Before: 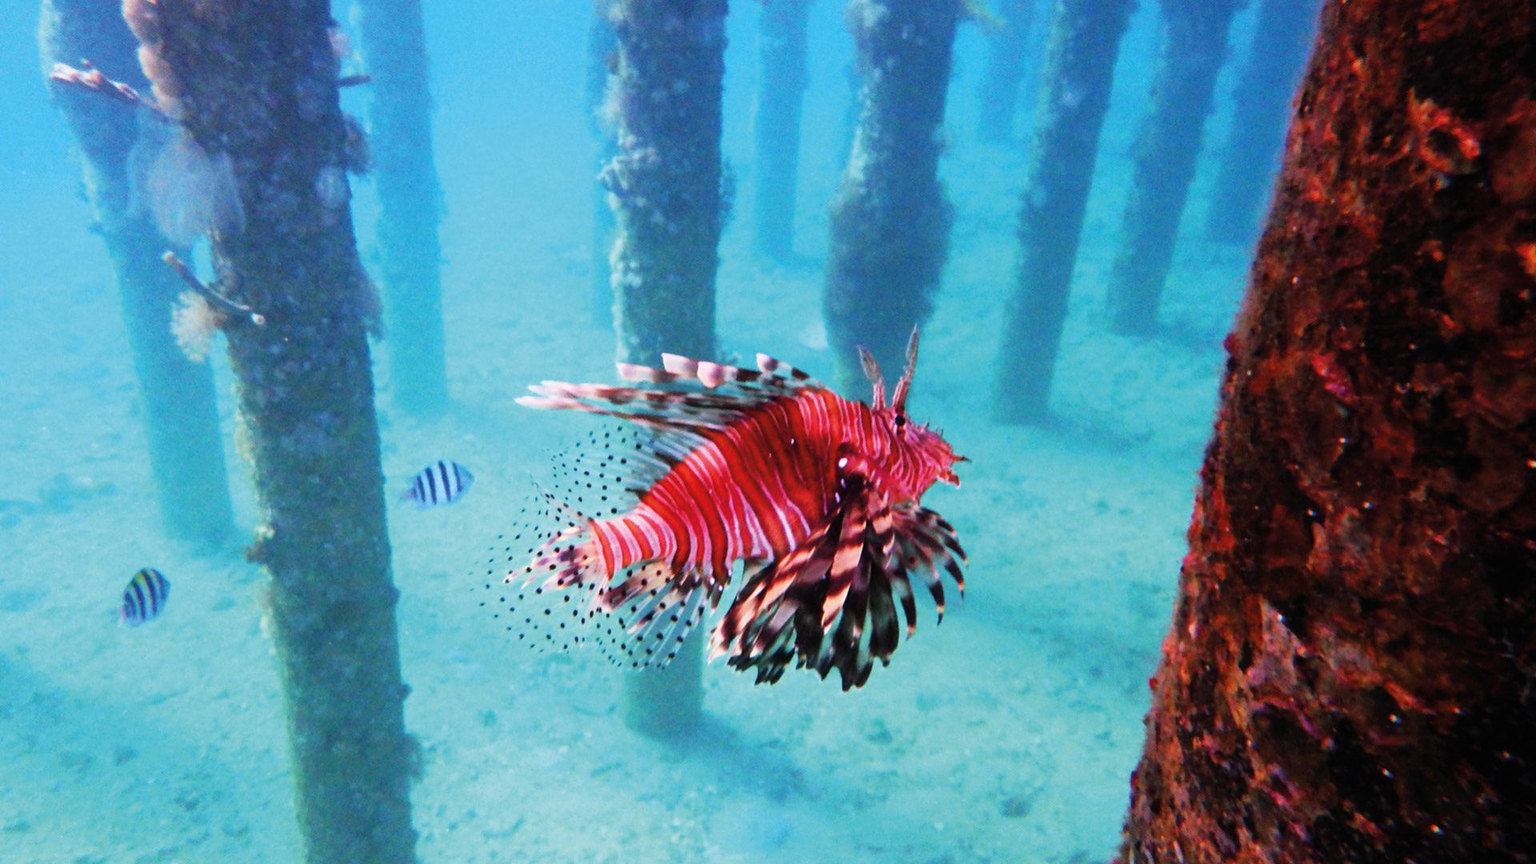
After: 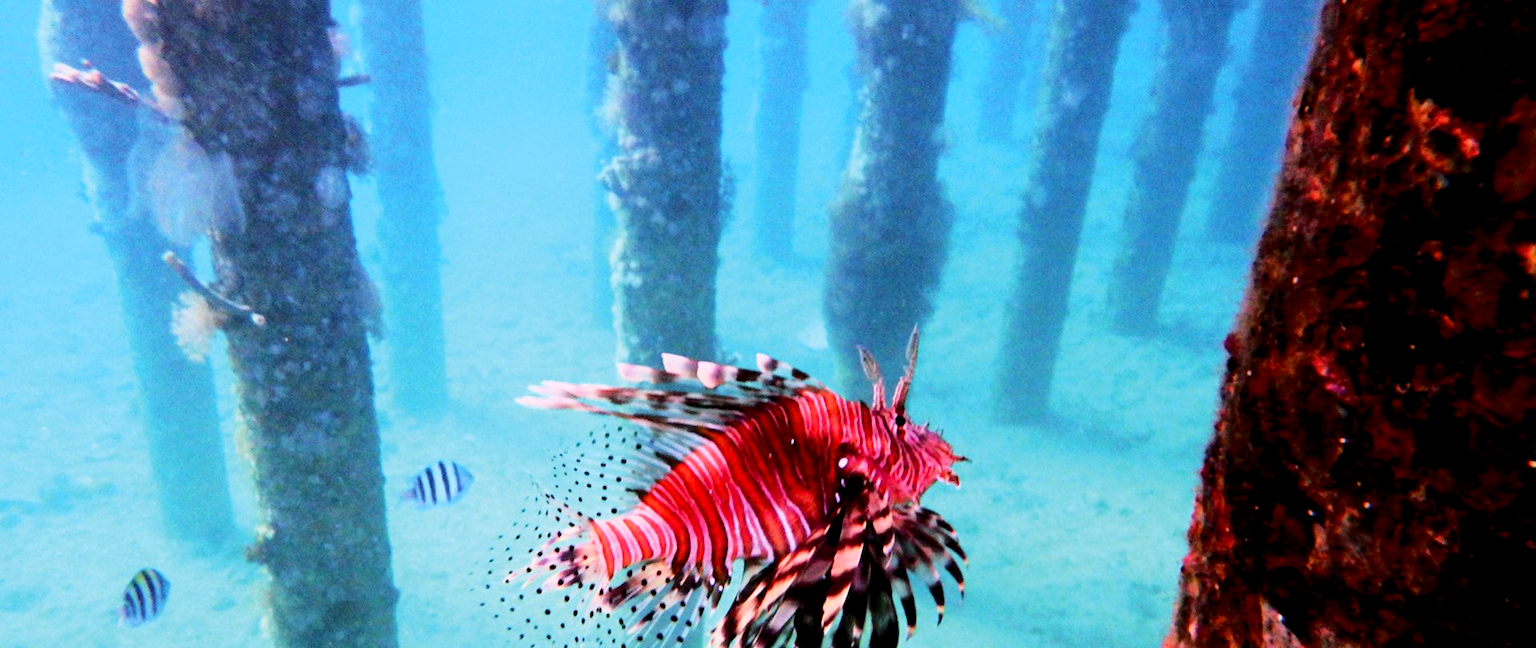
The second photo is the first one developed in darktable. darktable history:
exposure: black level correction 0.011, exposure -0.478 EV, compensate highlight preservation false
base curve: curves: ch0 [(0, 0) (0.028, 0.03) (0.121, 0.232) (0.46, 0.748) (0.859, 0.968) (1, 1)]
crop: bottom 24.967%
color correction: highlights a* 3.12, highlights b* -1.55, shadows a* -0.101, shadows b* 2.52, saturation 0.98
